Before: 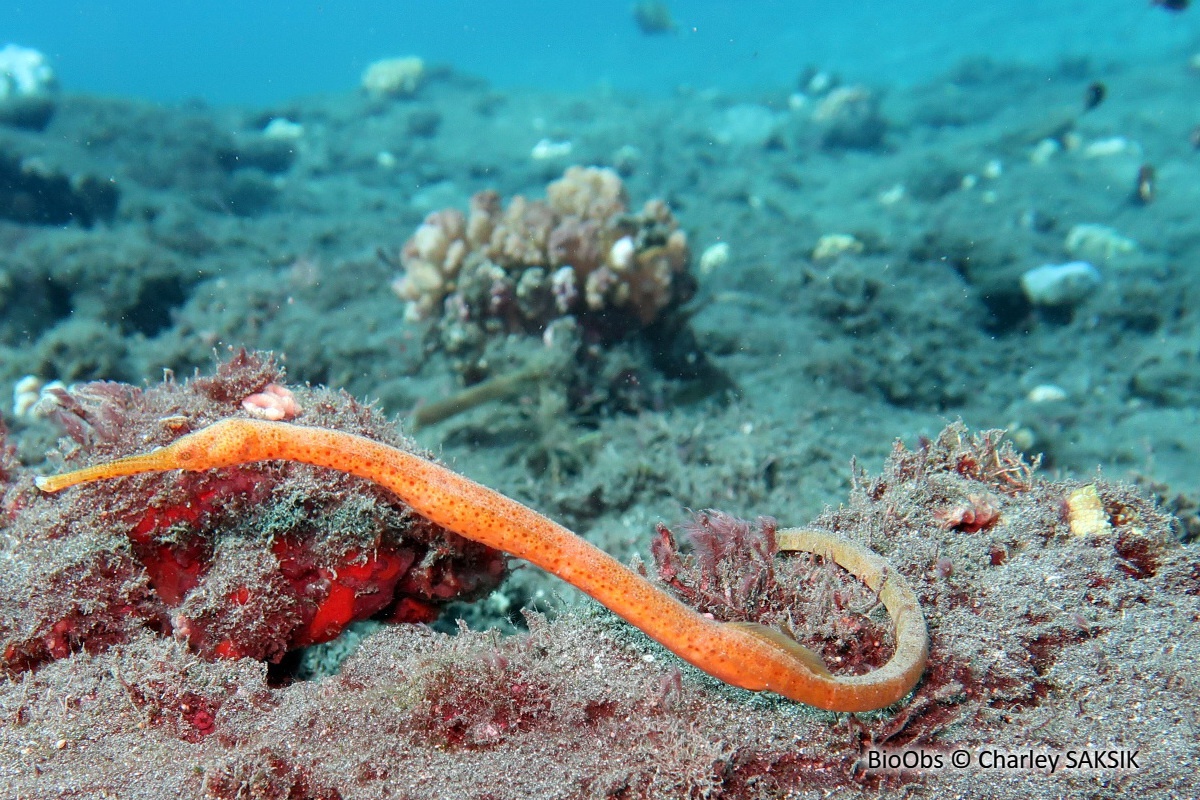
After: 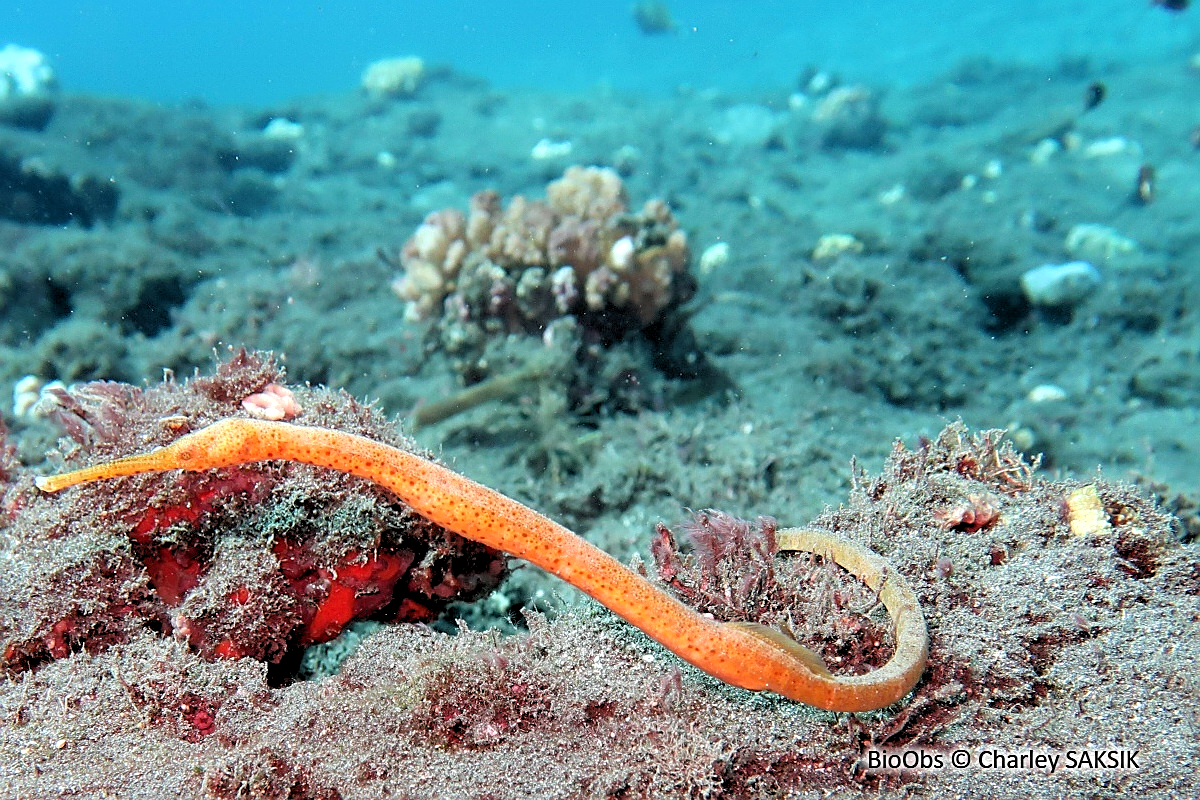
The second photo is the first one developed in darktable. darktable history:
sharpen: on, module defaults
rgb levels: levels [[0.01, 0.419, 0.839], [0, 0.5, 1], [0, 0.5, 1]]
